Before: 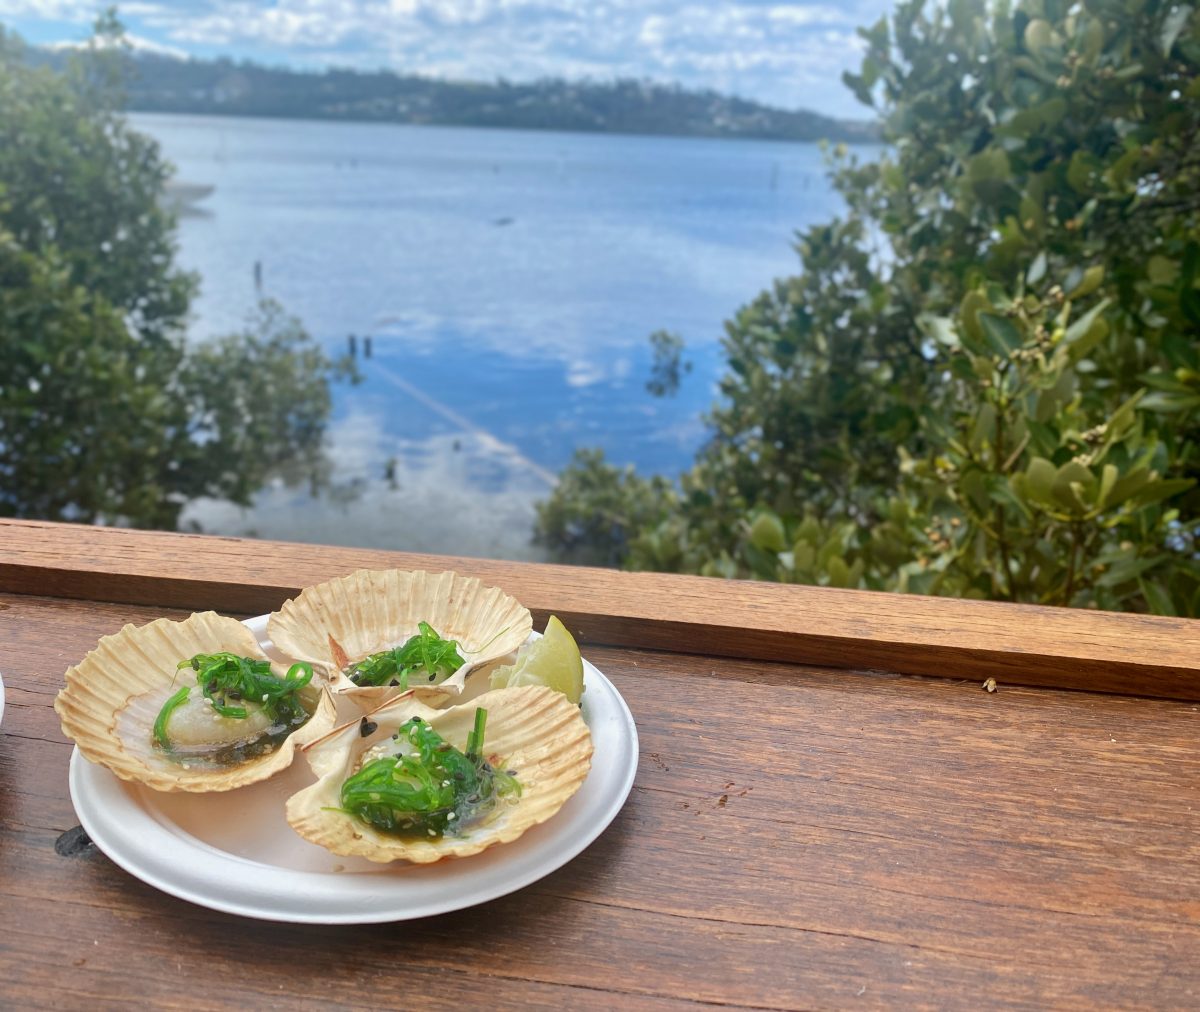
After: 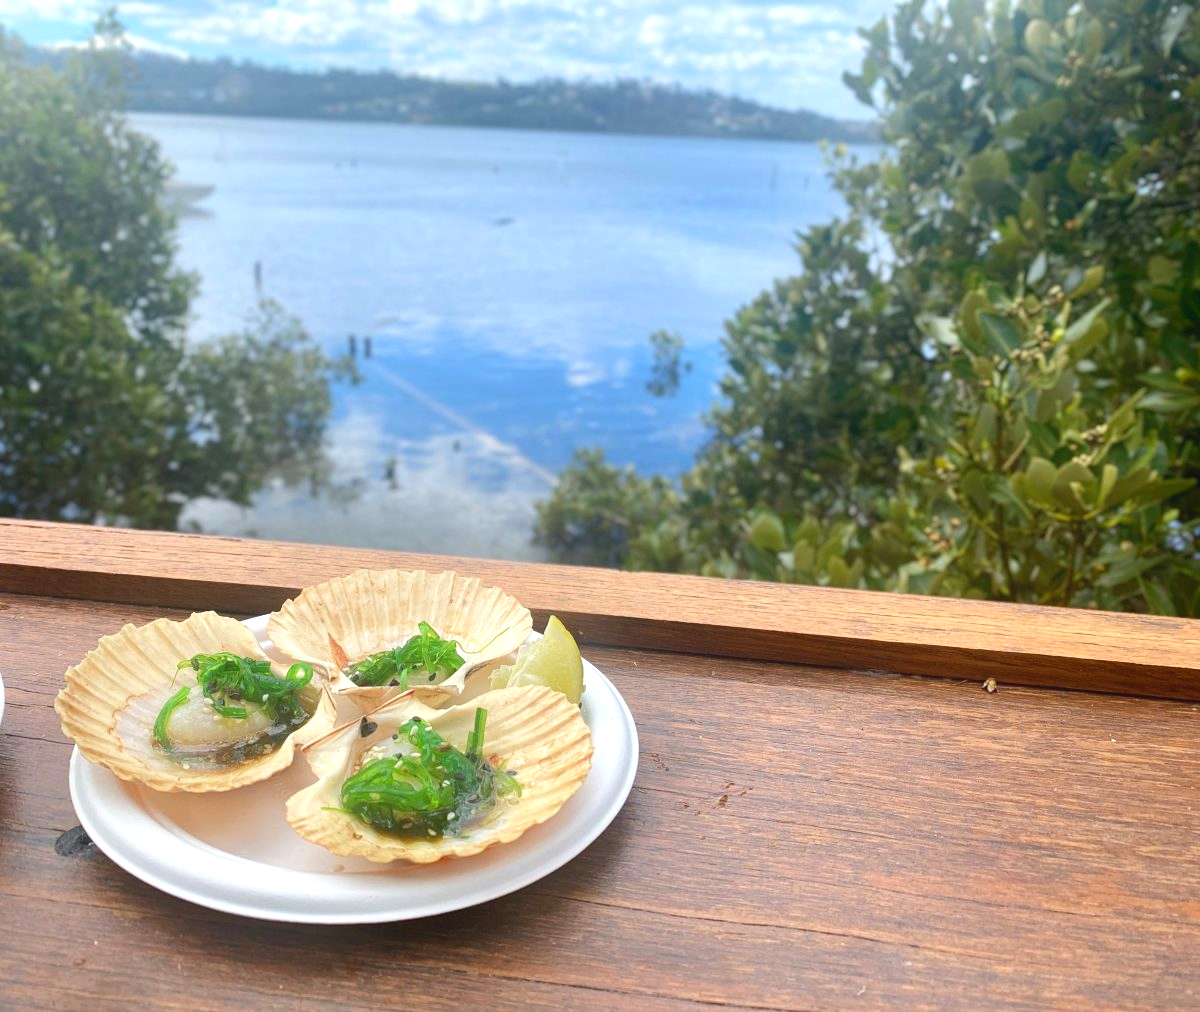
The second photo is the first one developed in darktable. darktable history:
exposure: black level correction 0, exposure 0.5 EV, compensate exposure bias true, compensate highlight preservation false
contrast equalizer: y [[0.5, 0.486, 0.447, 0.446, 0.489, 0.5], [0.5 ×6], [0.5 ×6], [0 ×6], [0 ×6]]
